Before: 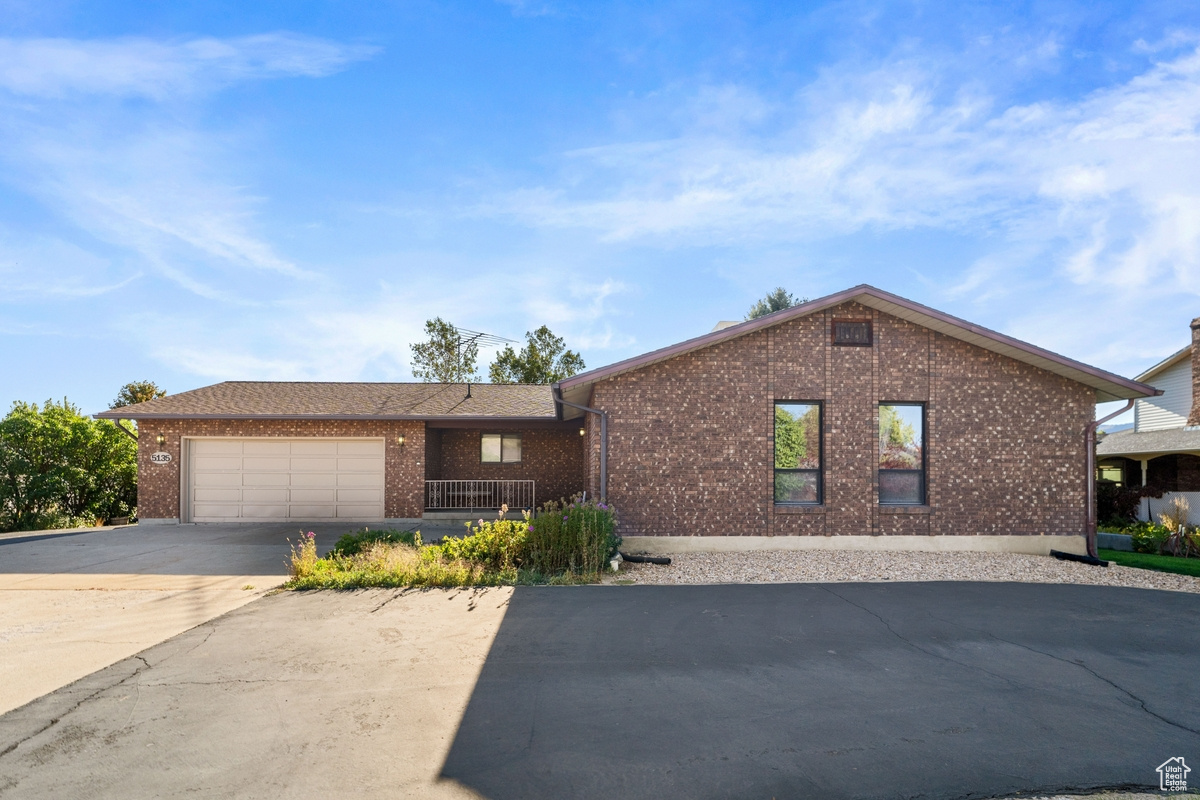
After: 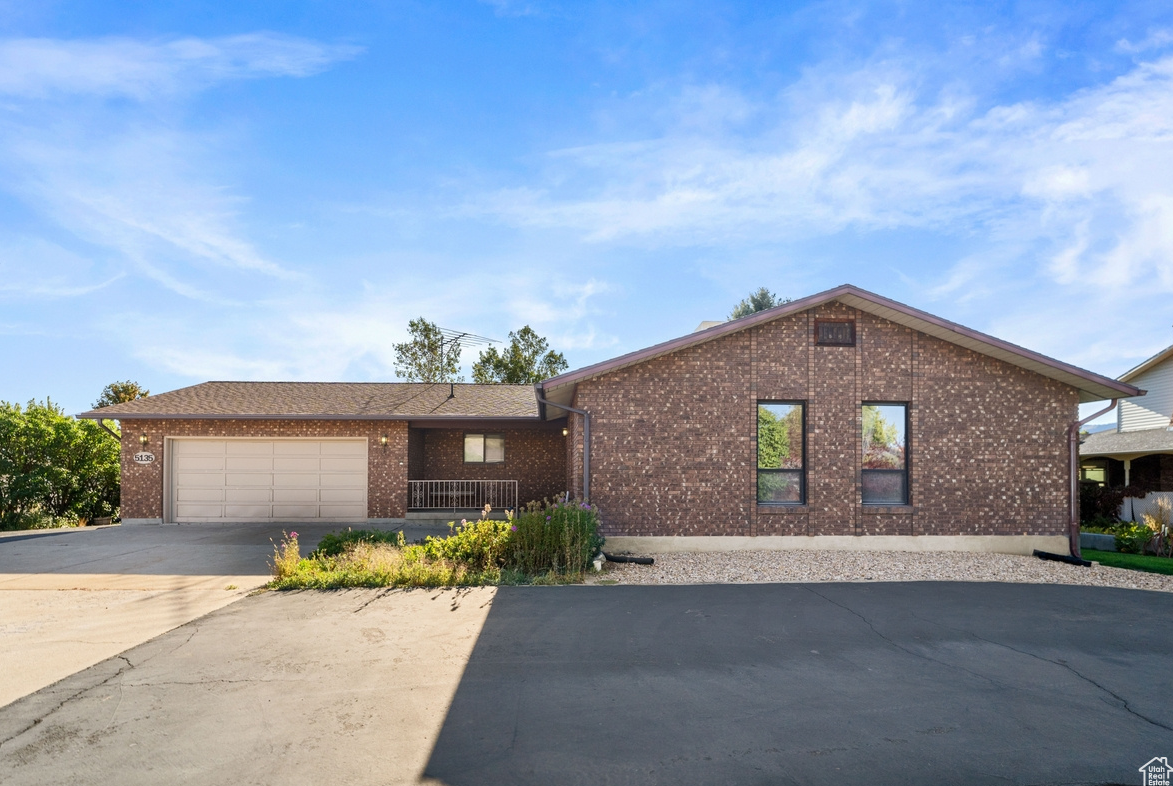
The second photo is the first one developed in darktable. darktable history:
crop and rotate: left 1.455%, right 0.751%, bottom 1.634%
color zones: mix 100.83%
